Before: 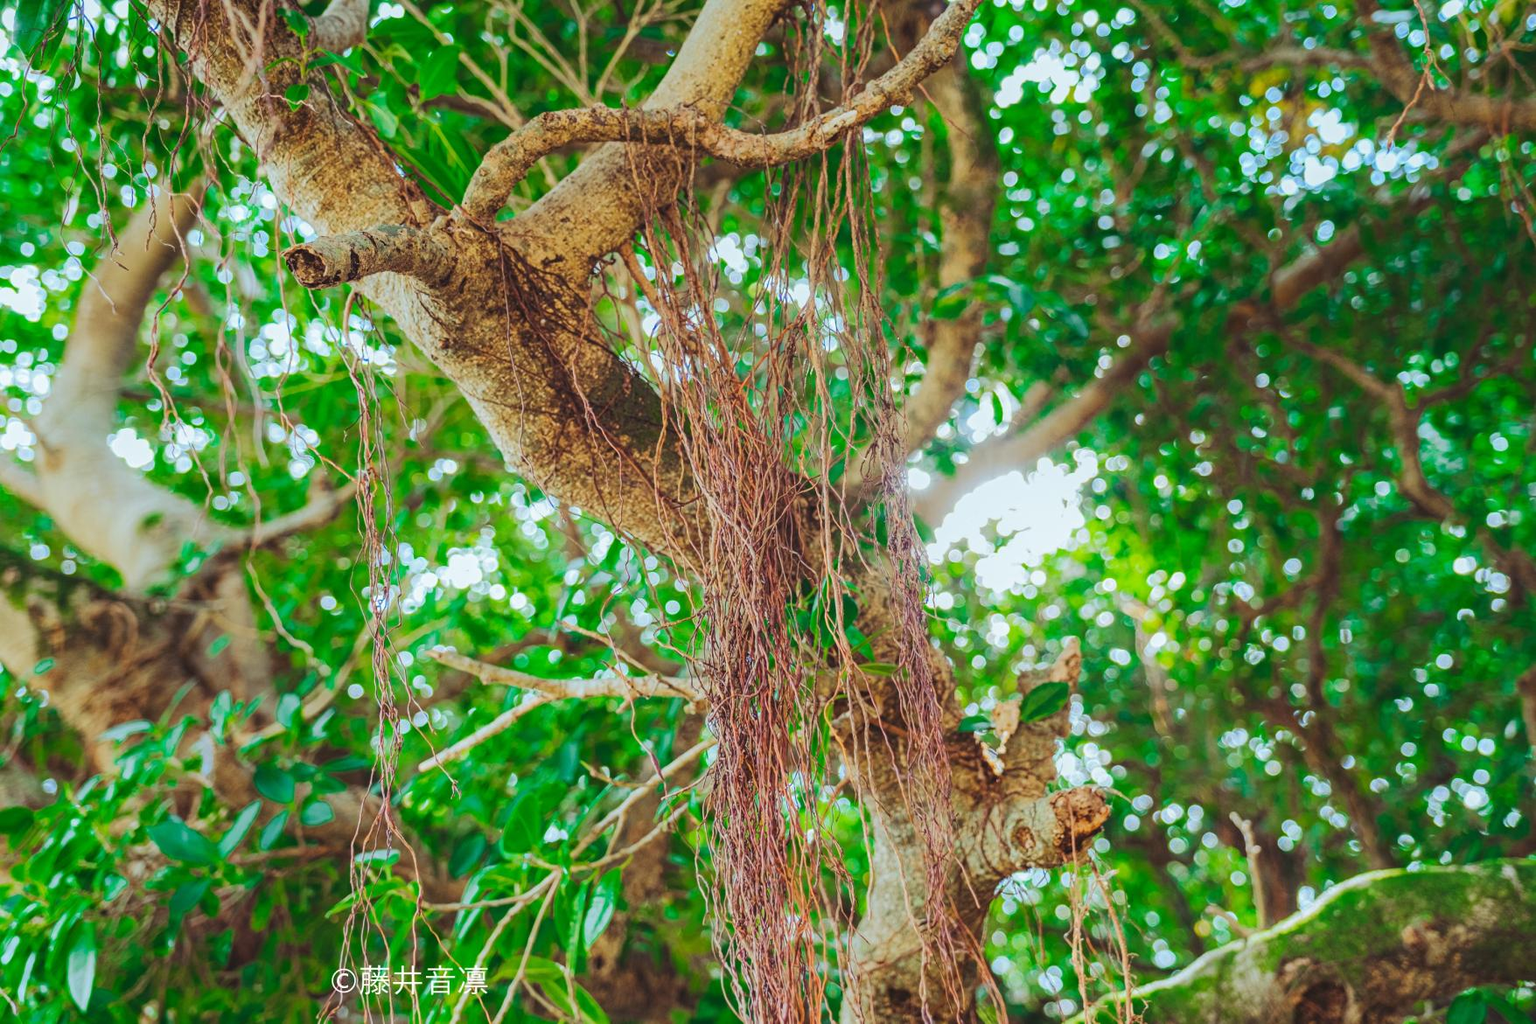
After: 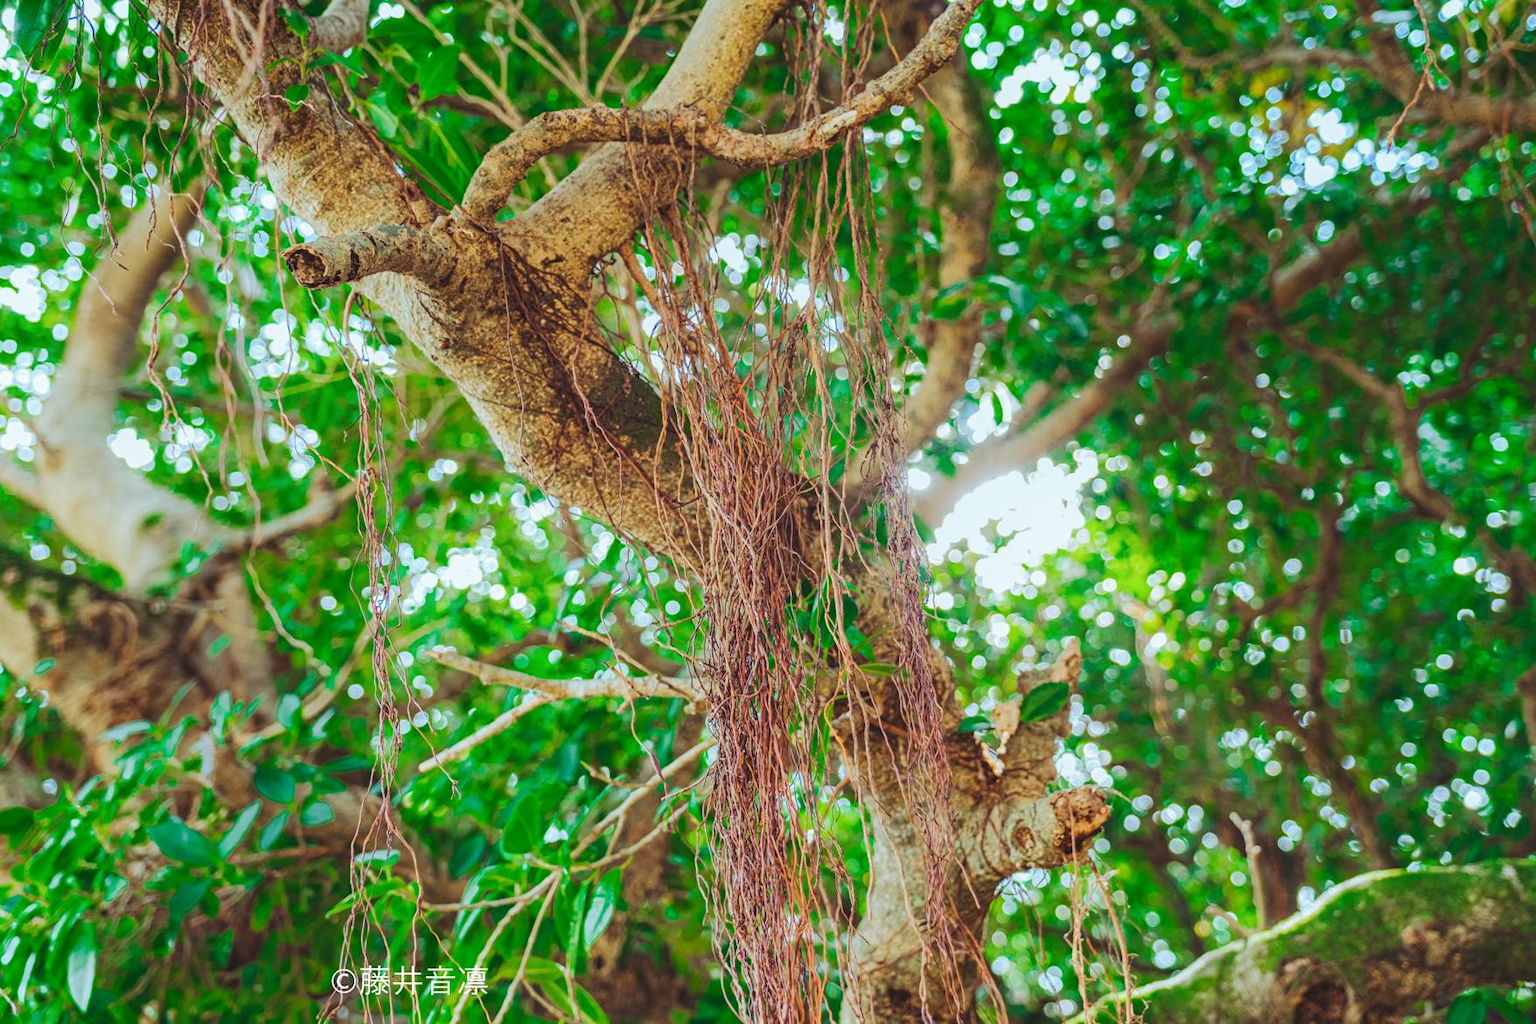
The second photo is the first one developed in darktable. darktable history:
shadows and highlights: shadows 0.752, highlights 39.27
